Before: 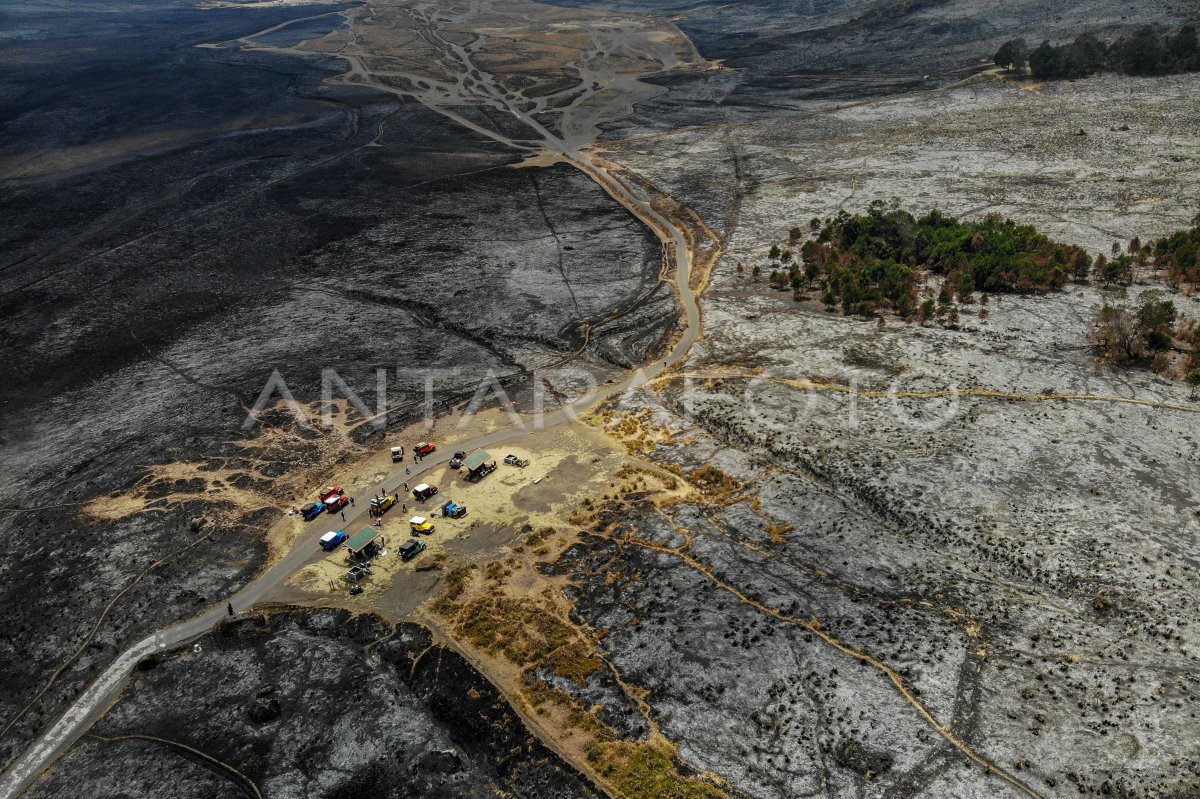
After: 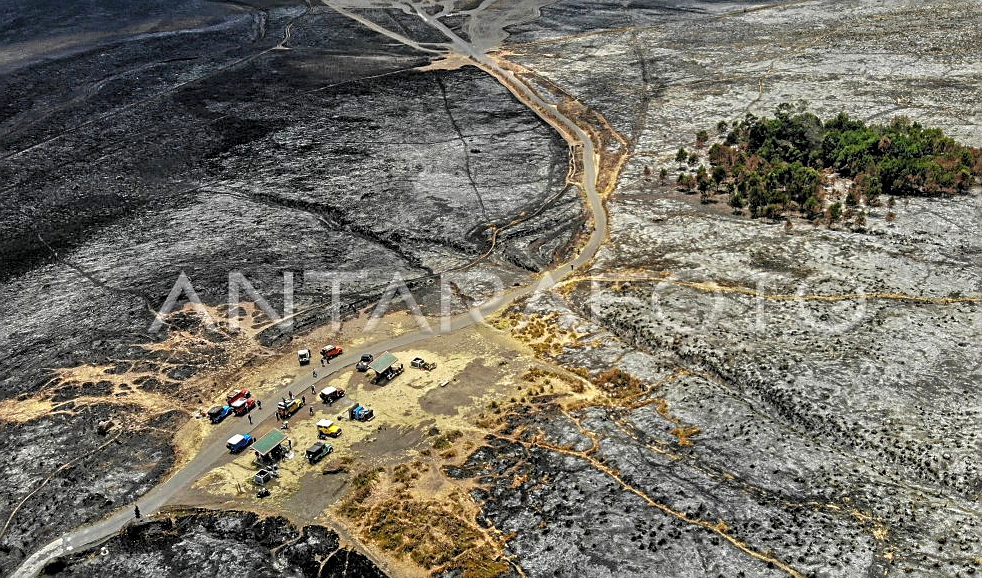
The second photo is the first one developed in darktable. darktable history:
crop: left 7.815%, top 12.204%, right 10.288%, bottom 15.417%
tone equalizer: -7 EV 0.158 EV, -6 EV 0.586 EV, -5 EV 1.14 EV, -4 EV 1.33 EV, -3 EV 1.16 EV, -2 EV 0.6 EV, -1 EV 0.148 EV
levels: levels [0.062, 0.494, 0.925]
sharpen: on, module defaults
